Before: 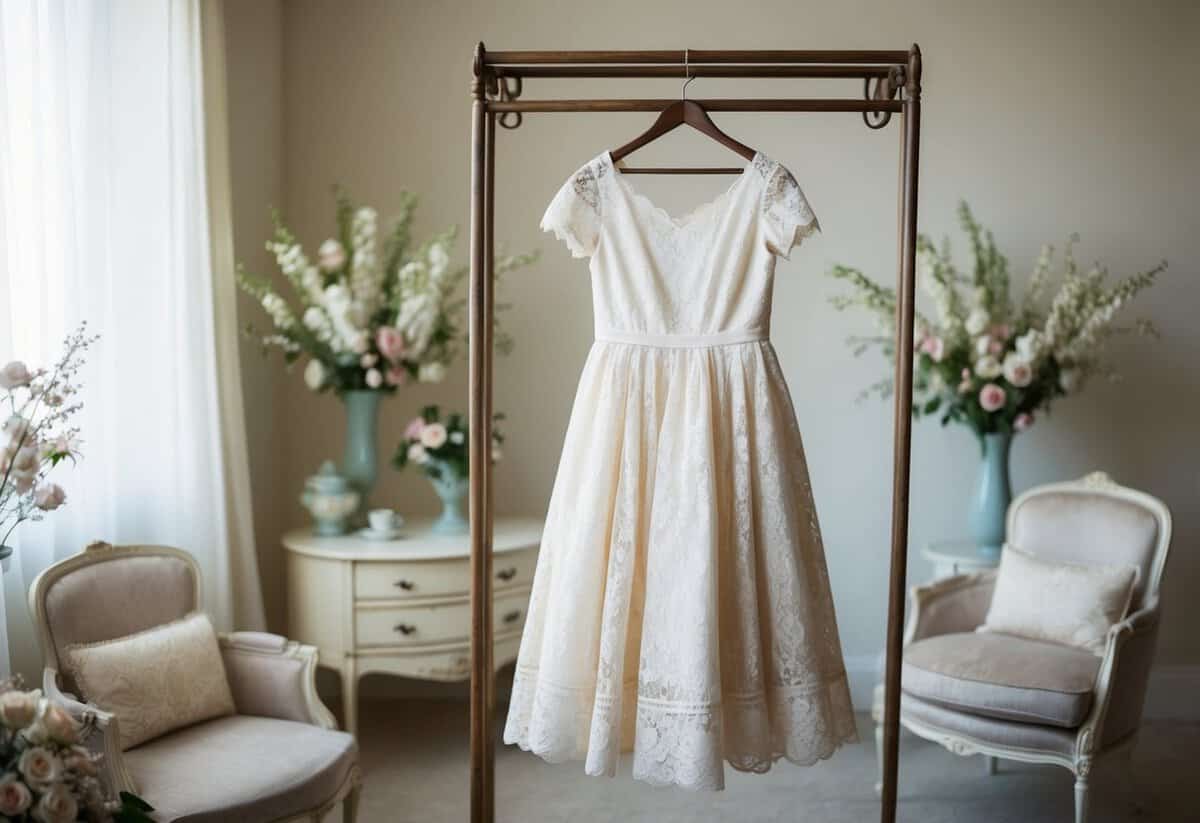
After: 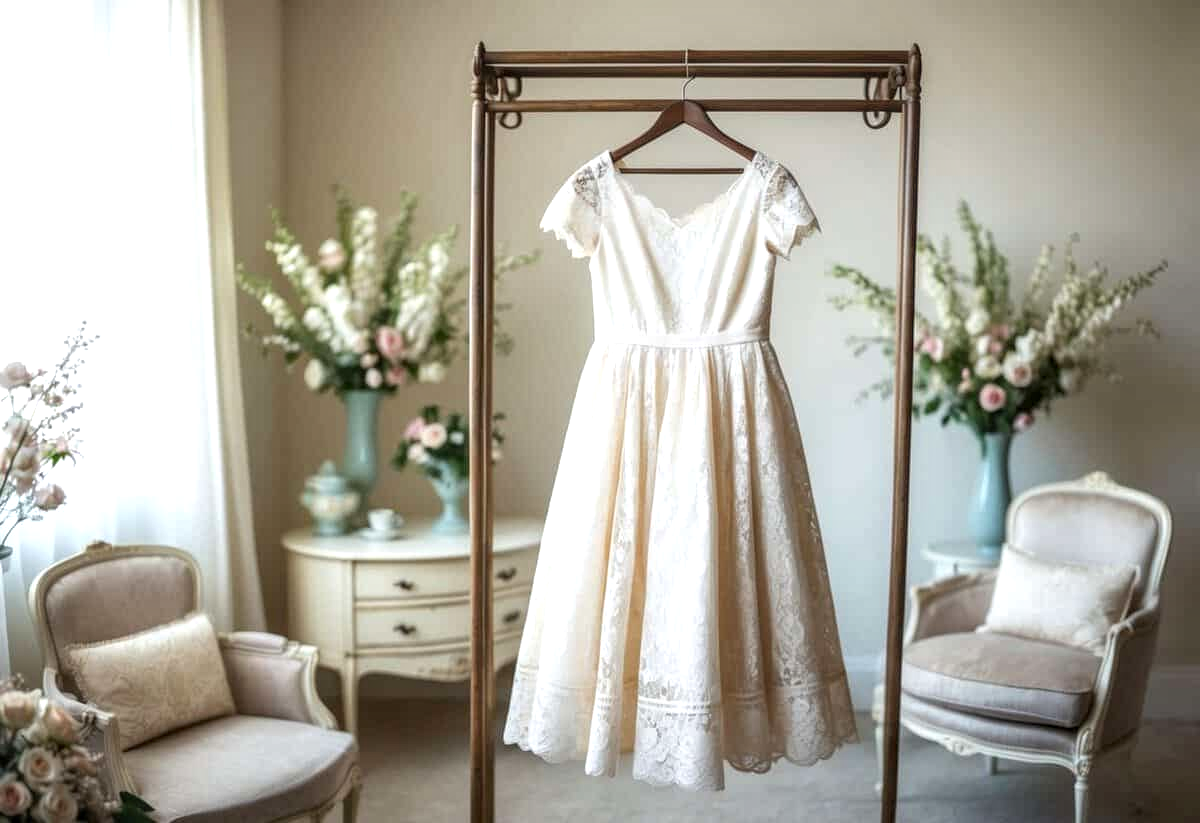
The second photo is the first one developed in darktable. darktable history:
exposure: black level correction 0.001, exposure 0.498 EV, compensate exposure bias true, compensate highlight preservation false
local contrast: highlights 3%, shadows 1%, detail 133%
